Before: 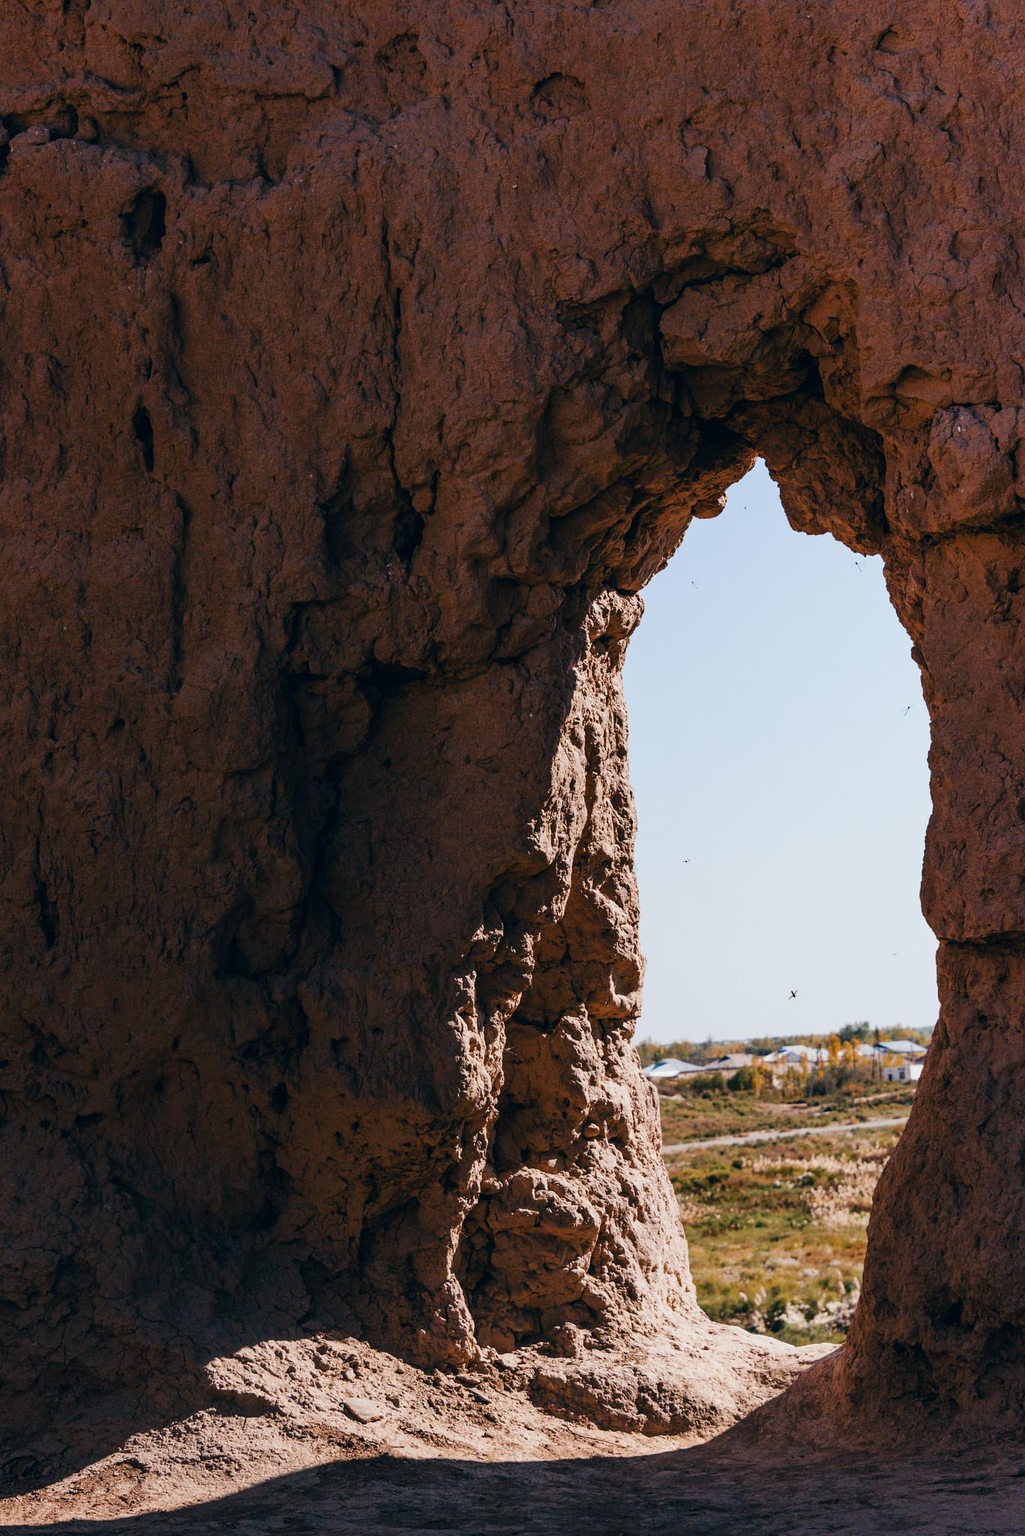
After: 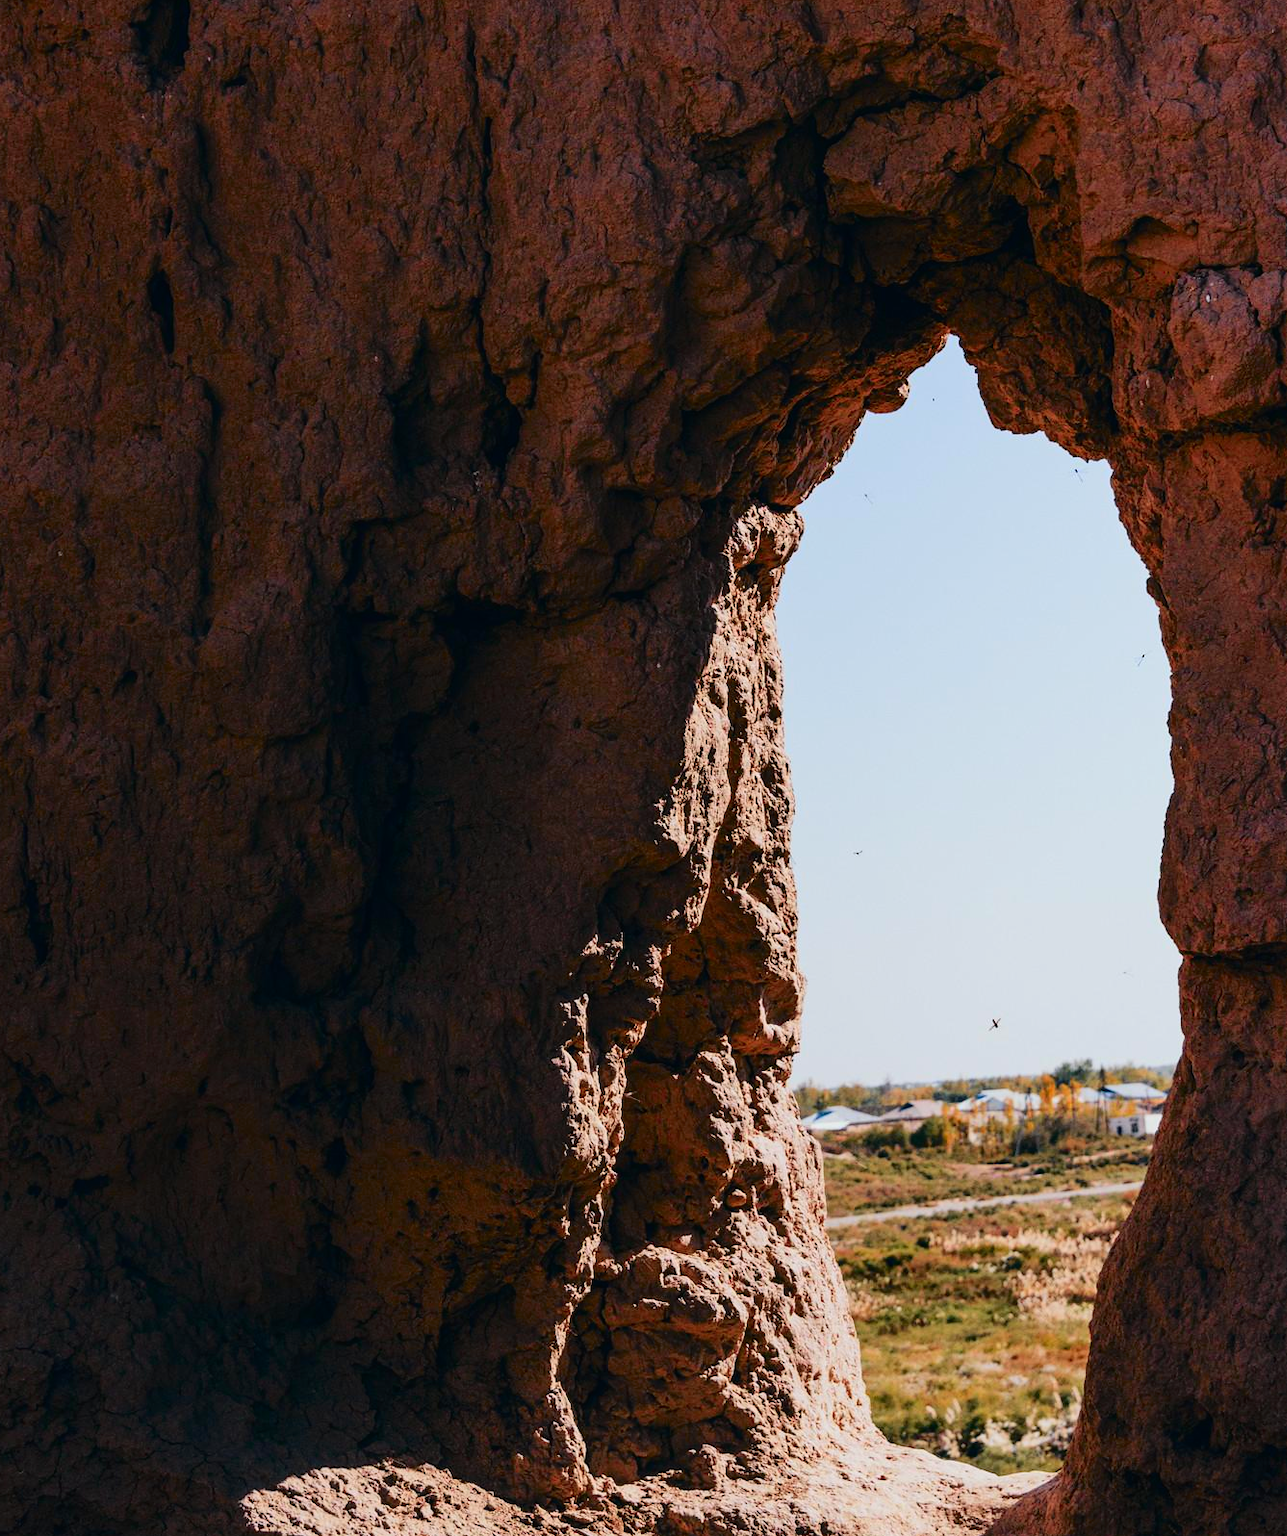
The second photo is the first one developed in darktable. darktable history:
tone curve: curves: ch0 [(0, 0.008) (0.046, 0.032) (0.151, 0.108) (0.367, 0.379) (0.496, 0.526) (0.771, 0.786) (0.857, 0.85) (1, 0.965)]; ch1 [(0, 0) (0.248, 0.252) (0.388, 0.383) (0.482, 0.478) (0.499, 0.499) (0.518, 0.518) (0.544, 0.552) (0.585, 0.617) (0.683, 0.735) (0.823, 0.894) (1, 1)]; ch2 [(0, 0) (0.302, 0.284) (0.427, 0.417) (0.473, 0.47) (0.503, 0.503) (0.523, 0.518) (0.55, 0.563) (0.624, 0.643) (0.753, 0.764) (1, 1)], color space Lab, independent channels, preserve colors none
crop and rotate: left 1.814%, top 12.818%, right 0.25%, bottom 9.225%
